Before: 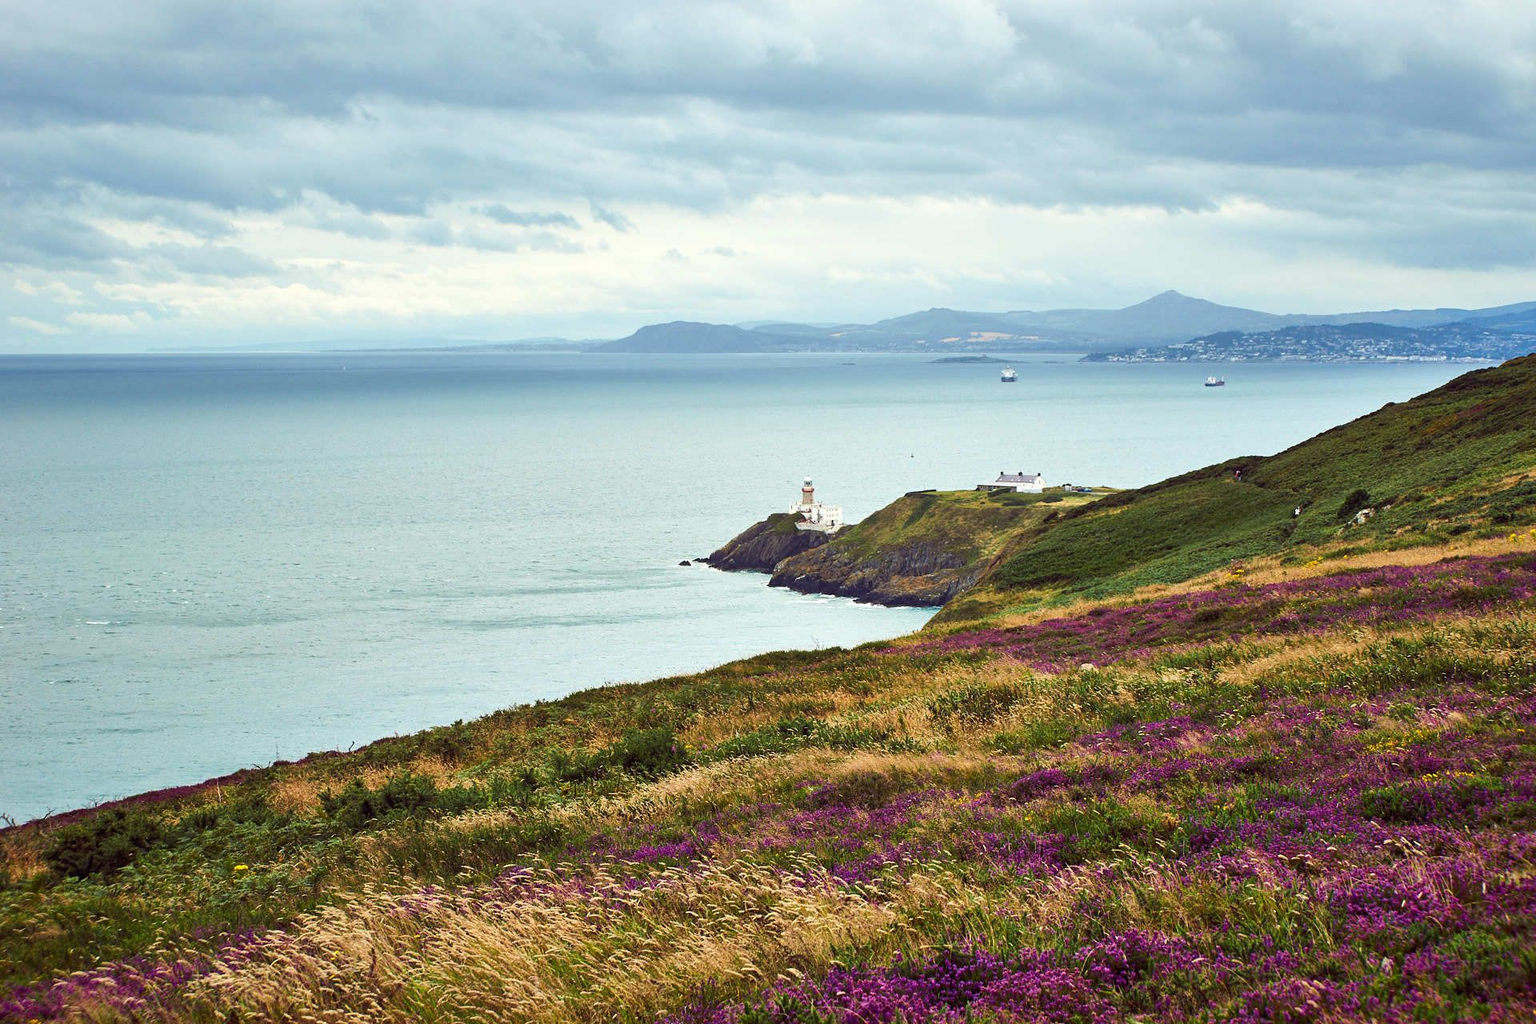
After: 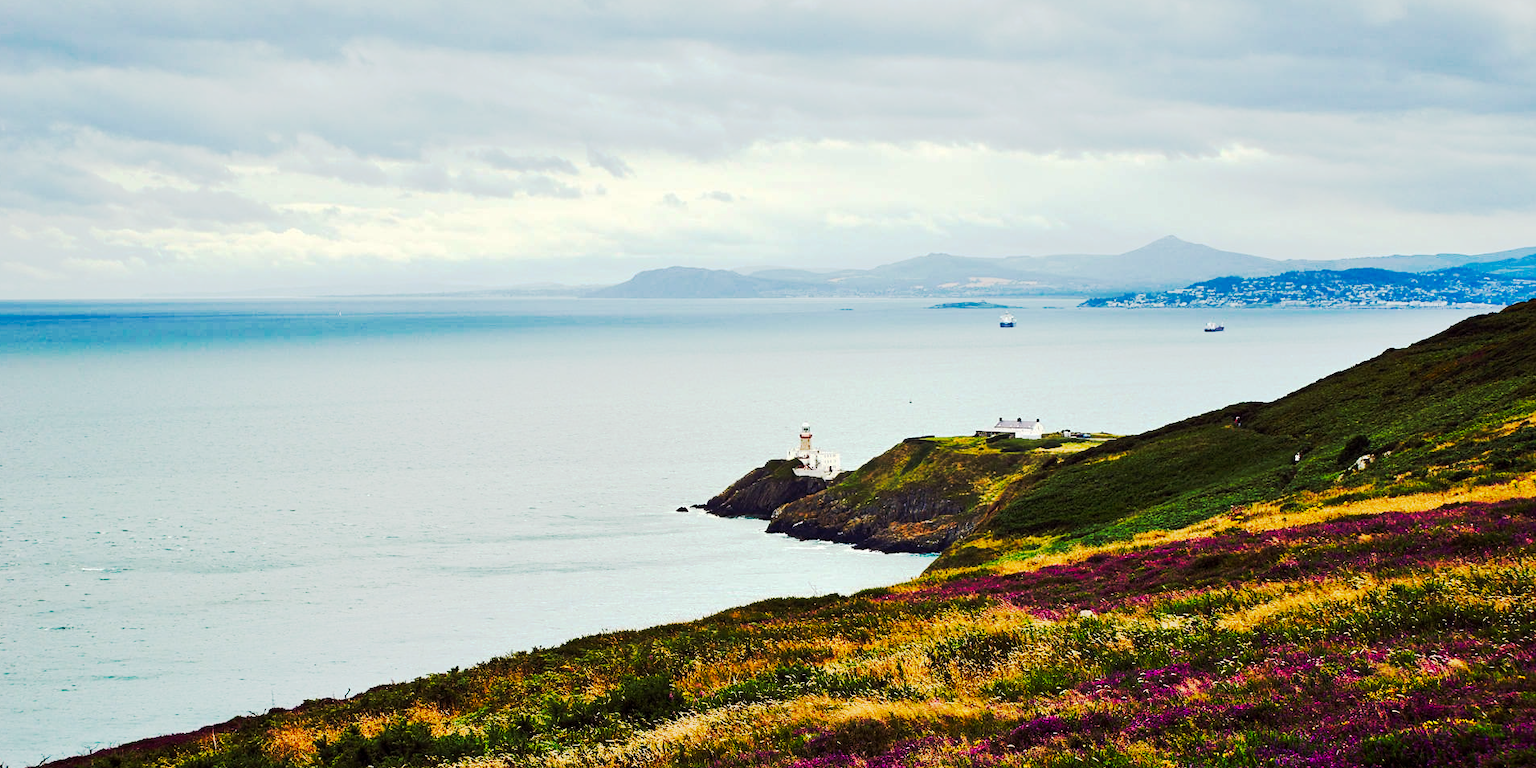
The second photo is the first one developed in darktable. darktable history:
crop: left 0.387%, top 5.469%, bottom 19.809%
white balance: red 1.009, blue 0.985
tone curve: curves: ch0 [(0, 0) (0.003, 0.002) (0.011, 0.002) (0.025, 0.002) (0.044, 0.007) (0.069, 0.014) (0.1, 0.026) (0.136, 0.04) (0.177, 0.061) (0.224, 0.1) (0.277, 0.151) (0.335, 0.198) (0.399, 0.272) (0.468, 0.387) (0.543, 0.553) (0.623, 0.716) (0.709, 0.8) (0.801, 0.855) (0.898, 0.897) (1, 1)], preserve colors none
